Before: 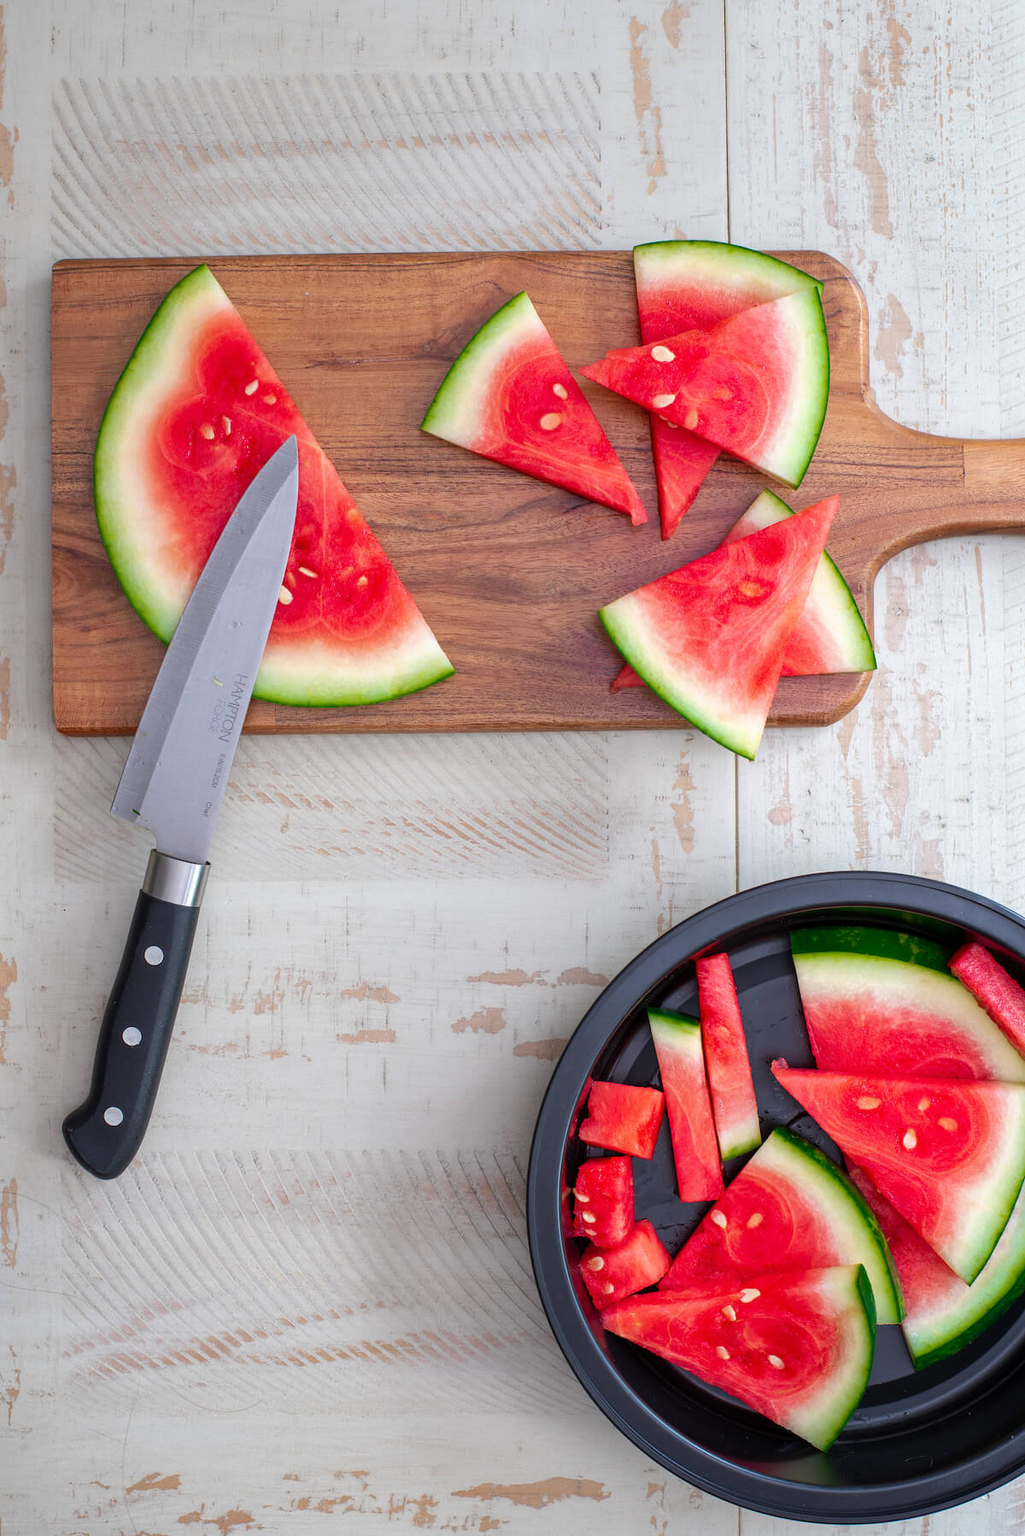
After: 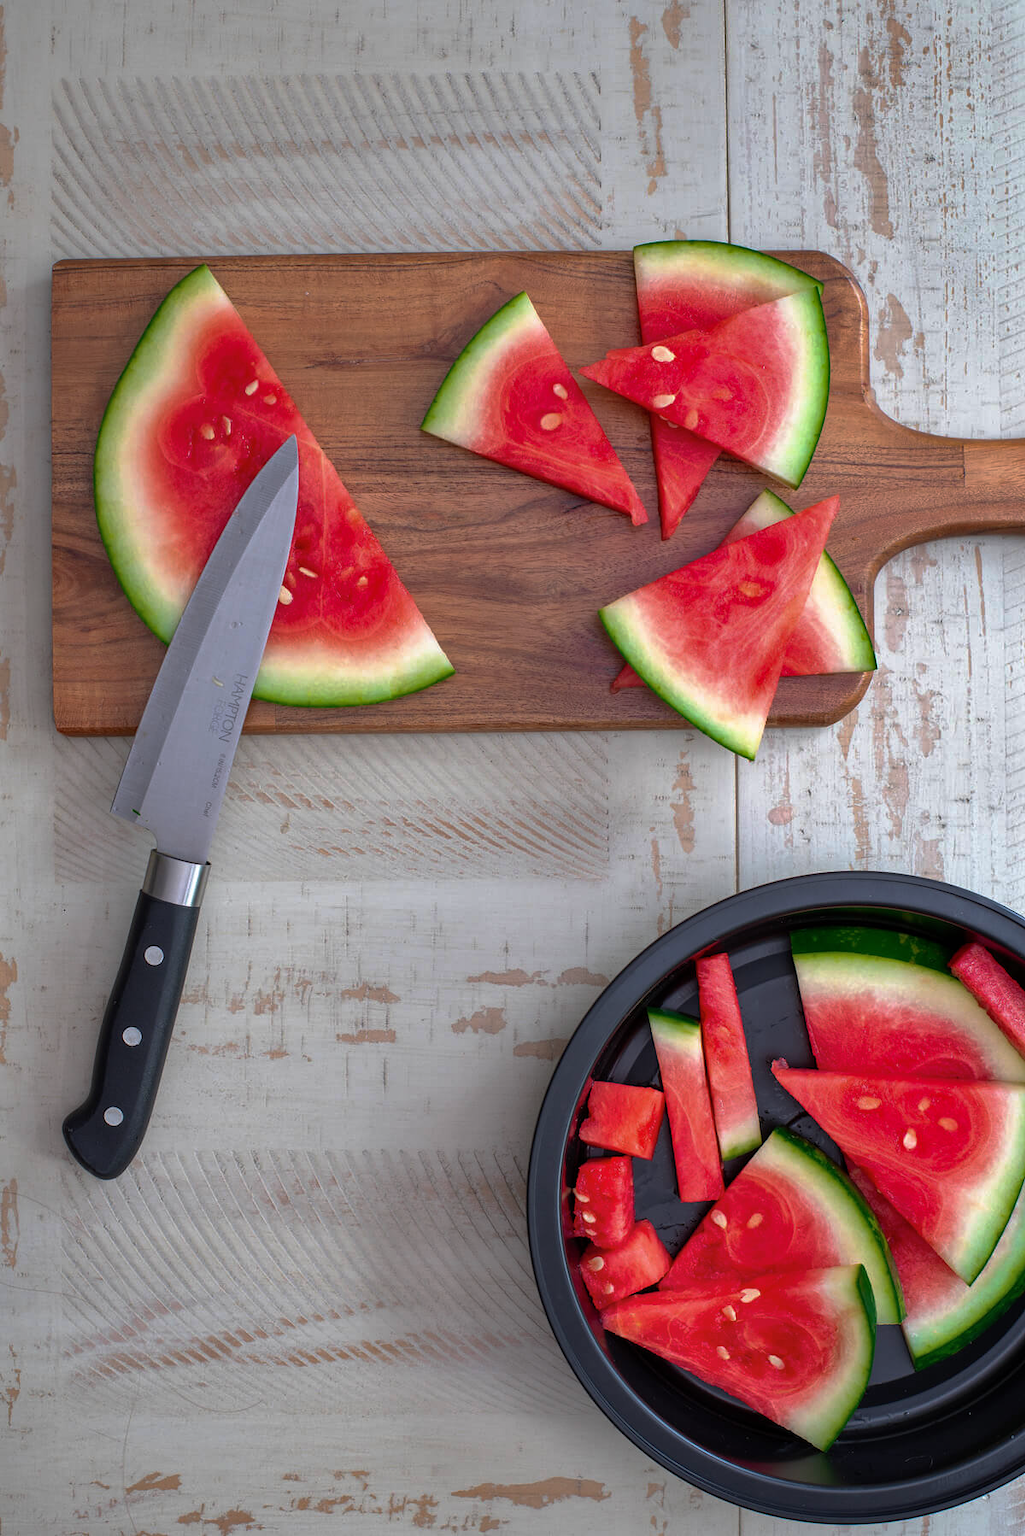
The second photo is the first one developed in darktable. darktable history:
shadows and highlights: low approximation 0.01, soften with gaussian
base curve: curves: ch0 [(0, 0) (0.595, 0.418) (1, 1)], preserve colors none
